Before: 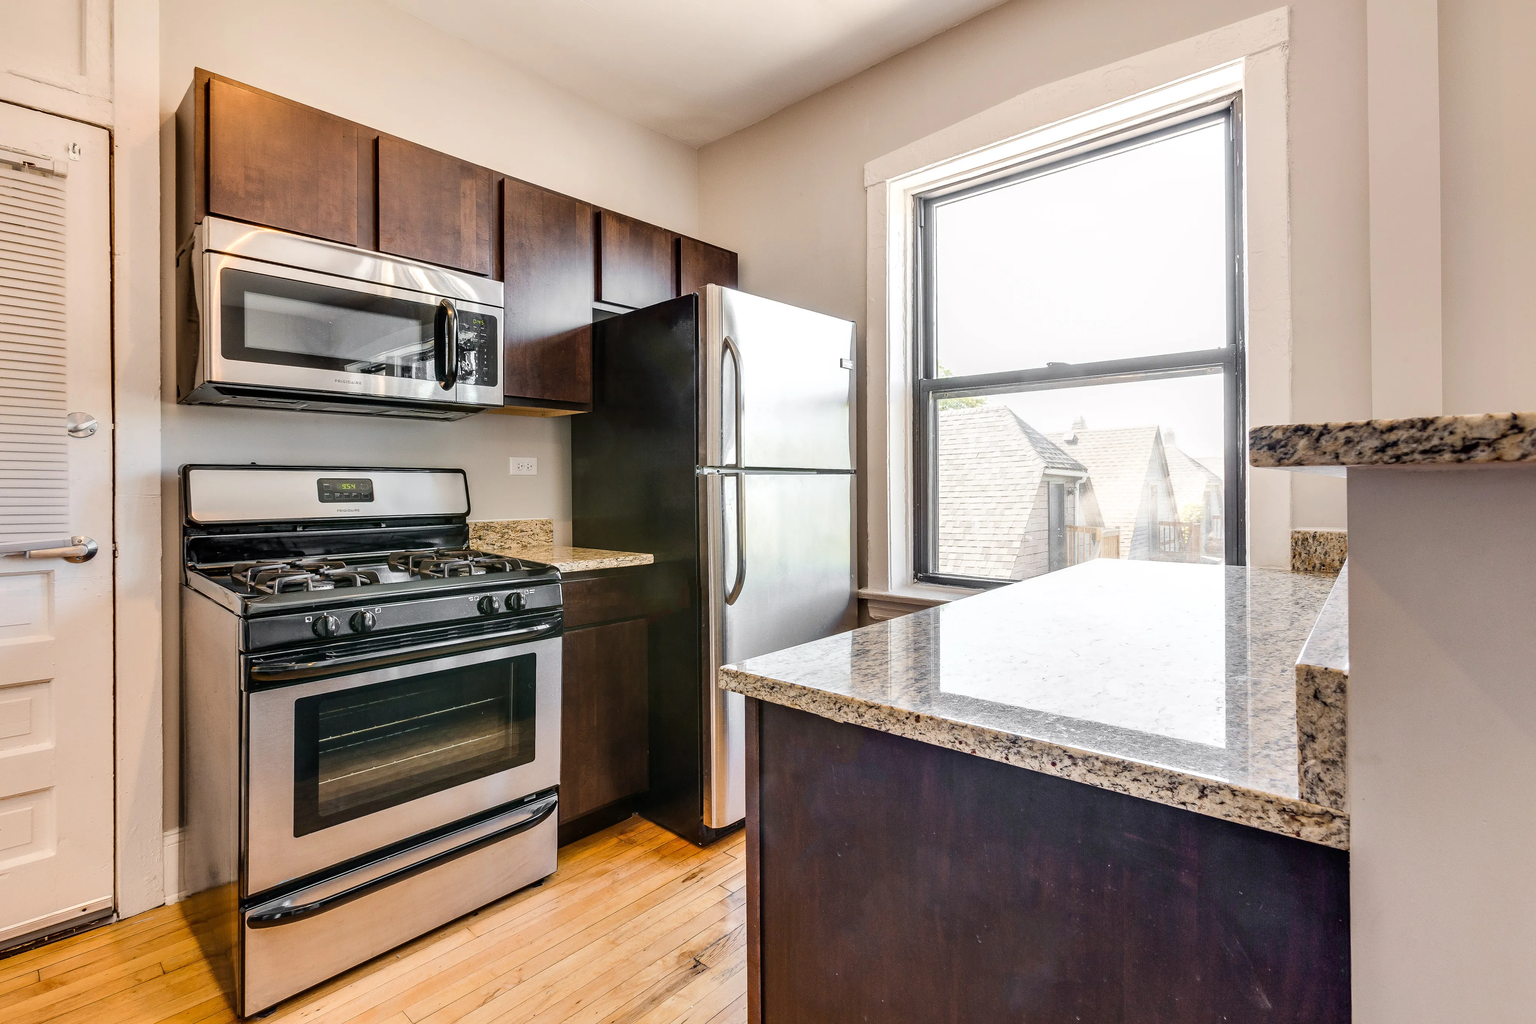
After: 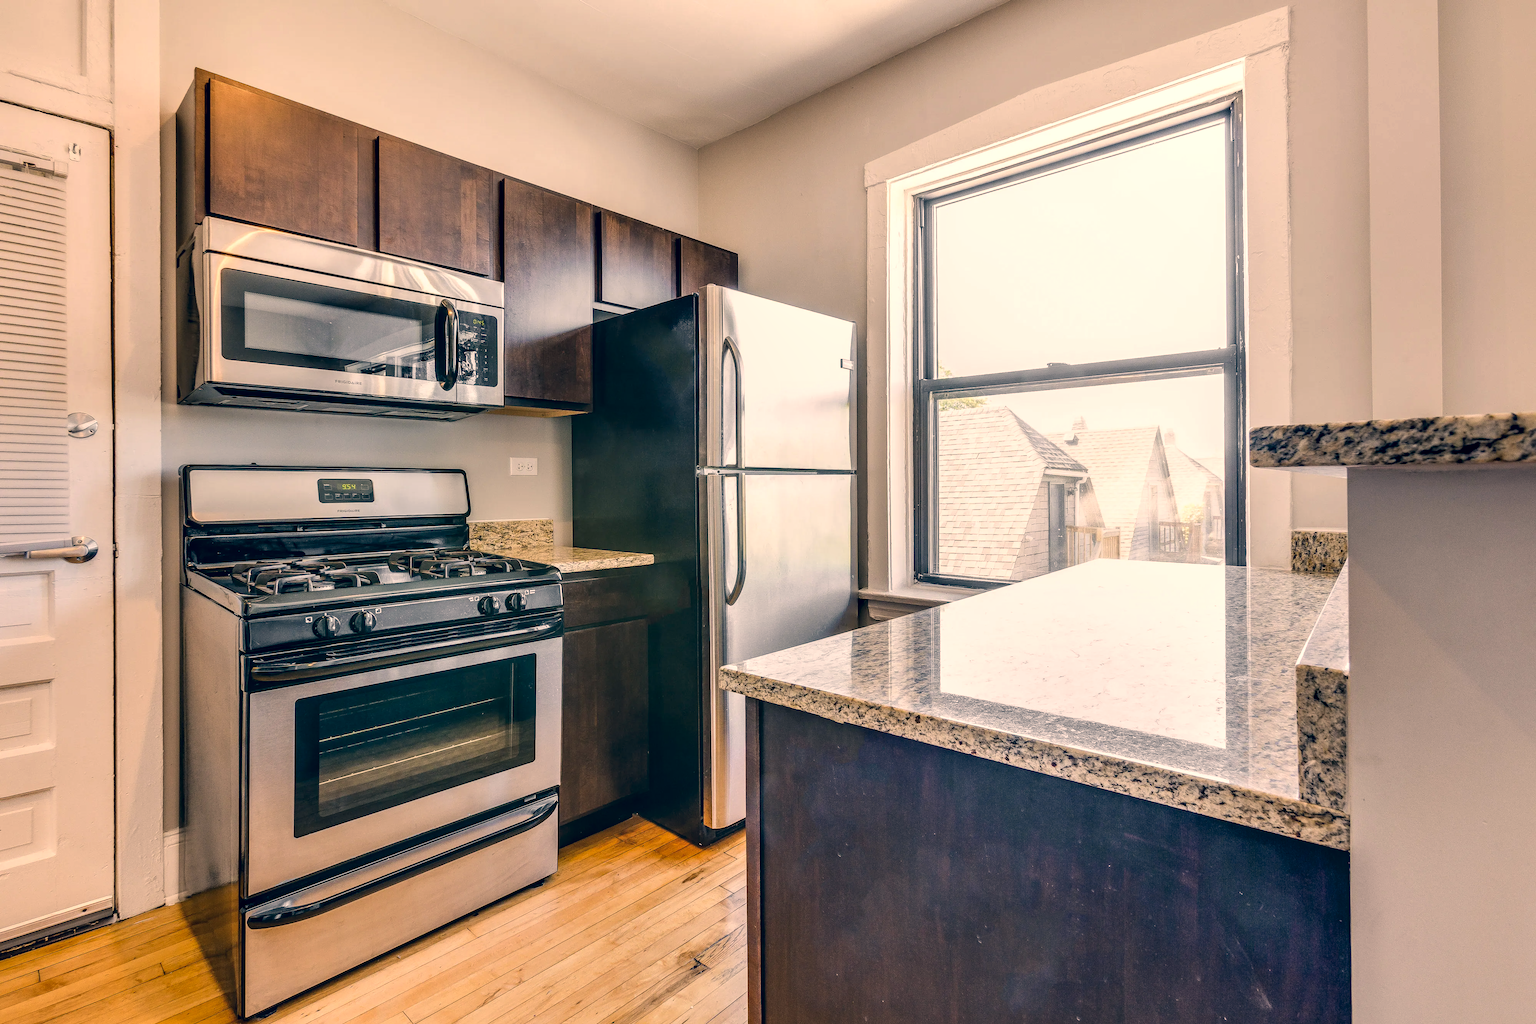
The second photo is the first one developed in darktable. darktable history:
local contrast: on, module defaults
color correction: highlights a* 10.31, highlights b* 14, shadows a* -10.25, shadows b* -15.05
